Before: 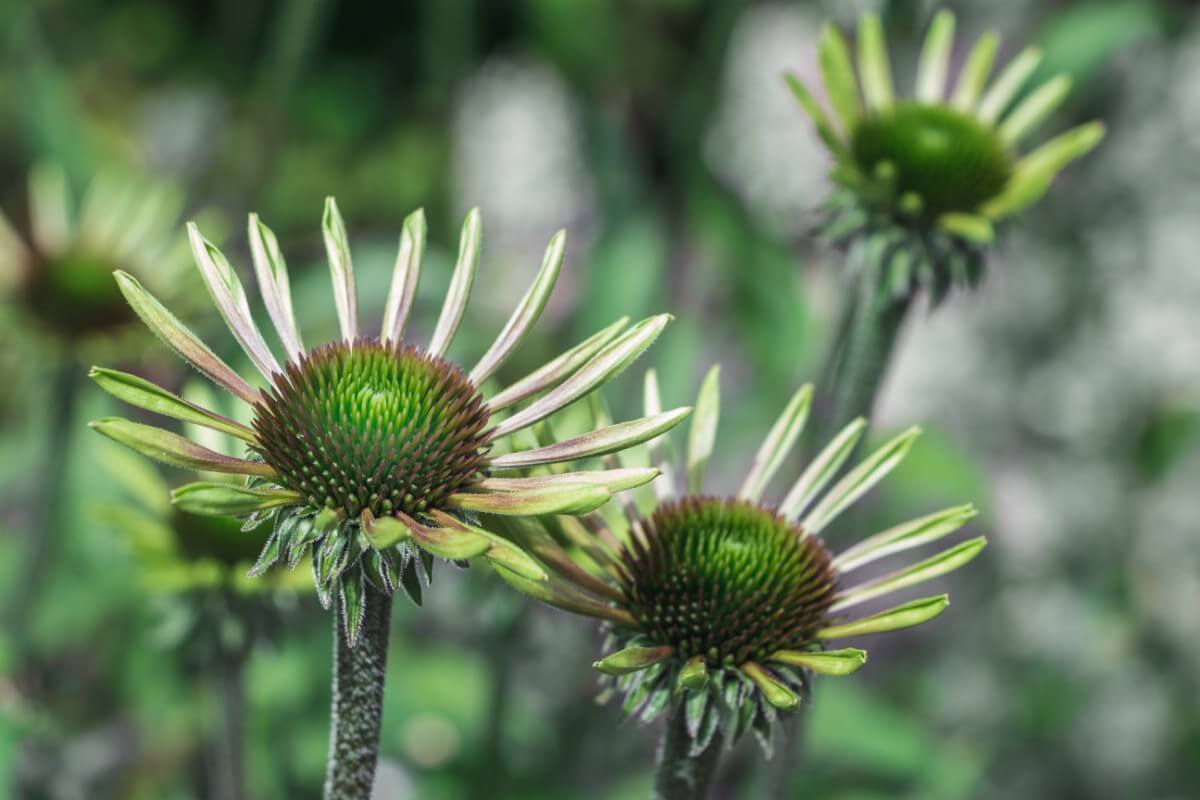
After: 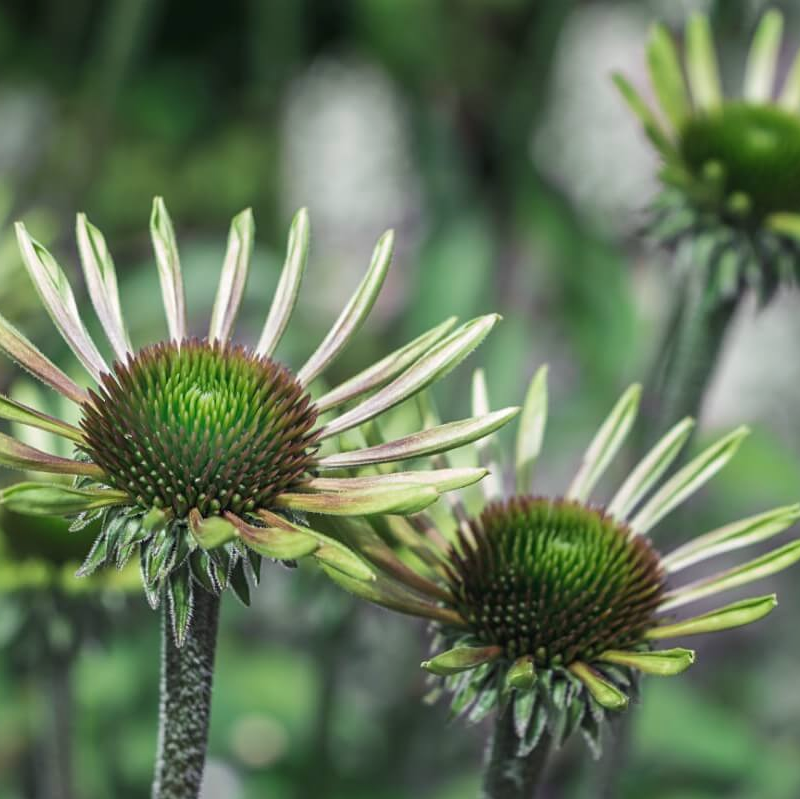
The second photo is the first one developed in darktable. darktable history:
sharpen: amount 0.206
color zones: curves: ch0 [(0.25, 0.5) (0.428, 0.473) (0.75, 0.5)]; ch1 [(0.243, 0.479) (0.398, 0.452) (0.75, 0.5)]
crop and rotate: left 14.34%, right 18.954%
